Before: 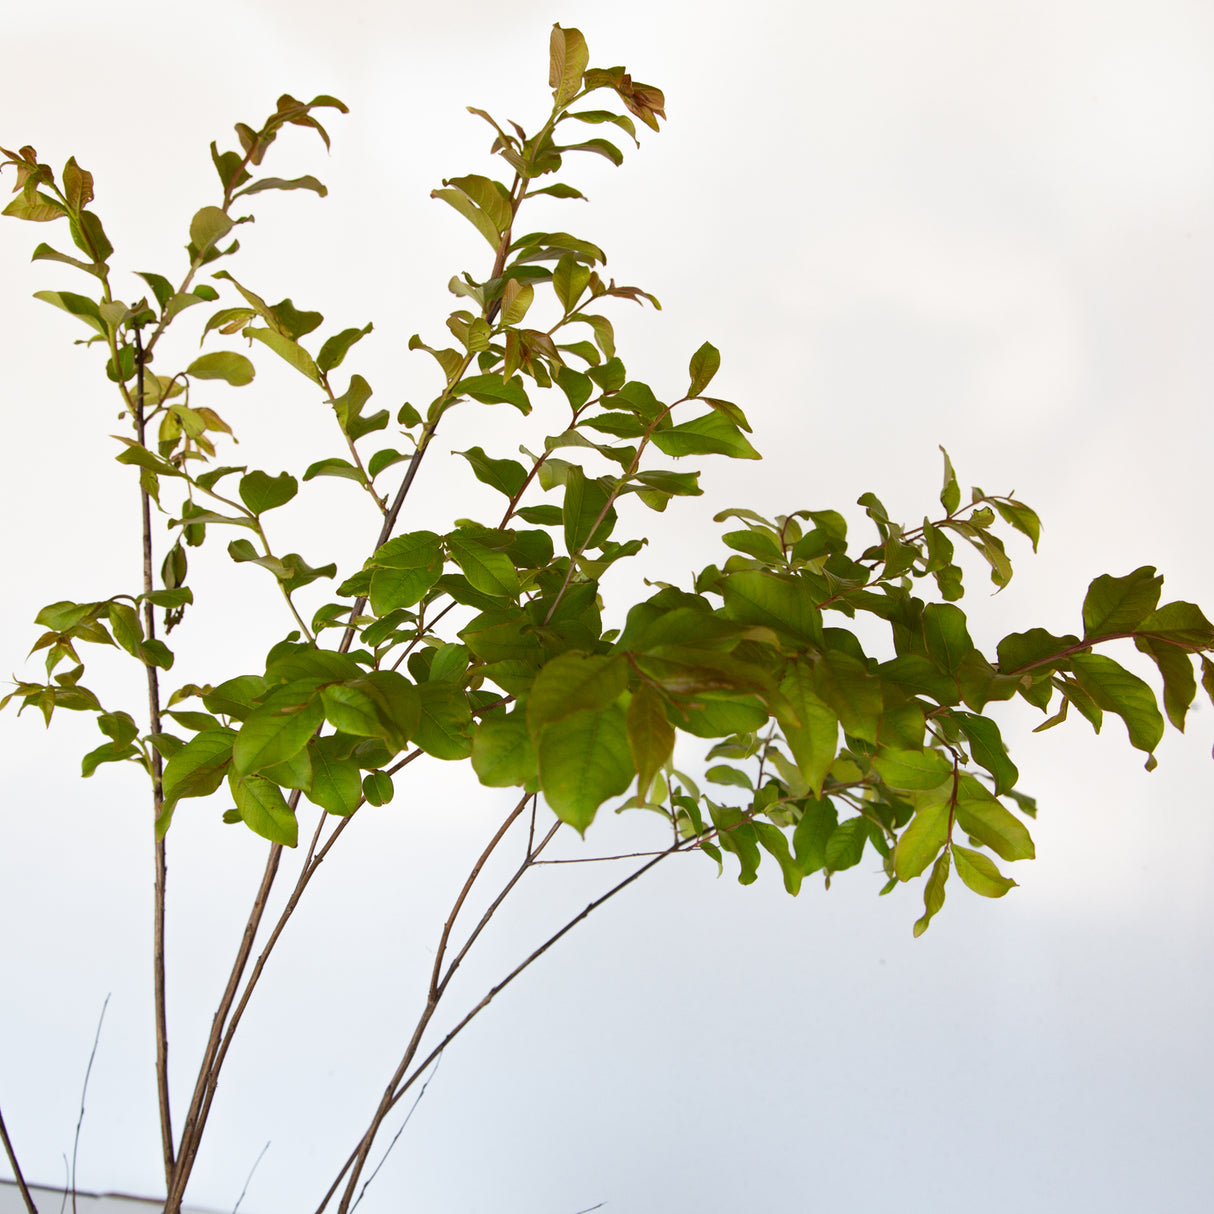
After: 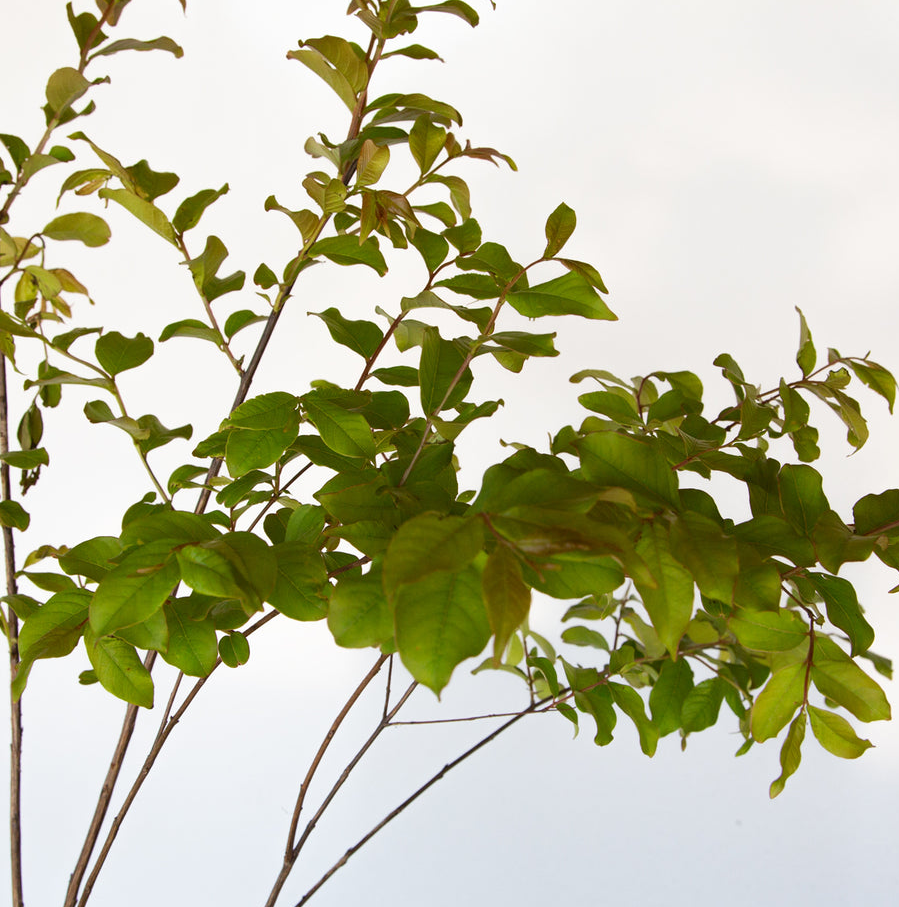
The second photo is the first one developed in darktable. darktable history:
crop and rotate: left 11.908%, top 11.494%, right 14.018%, bottom 13.776%
